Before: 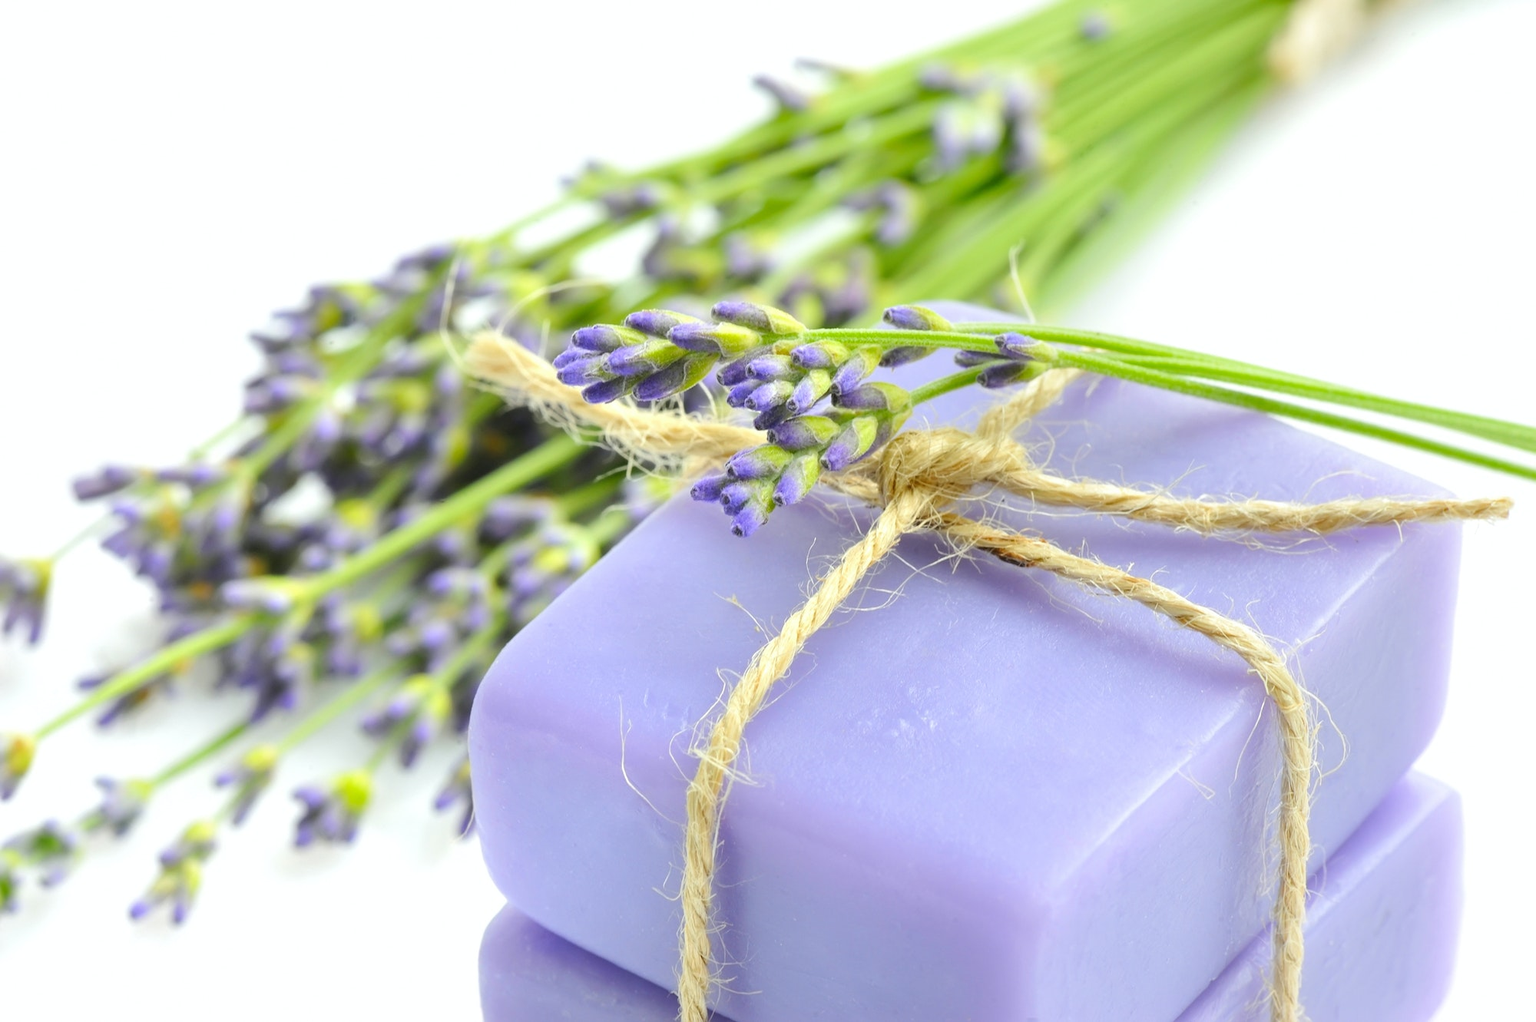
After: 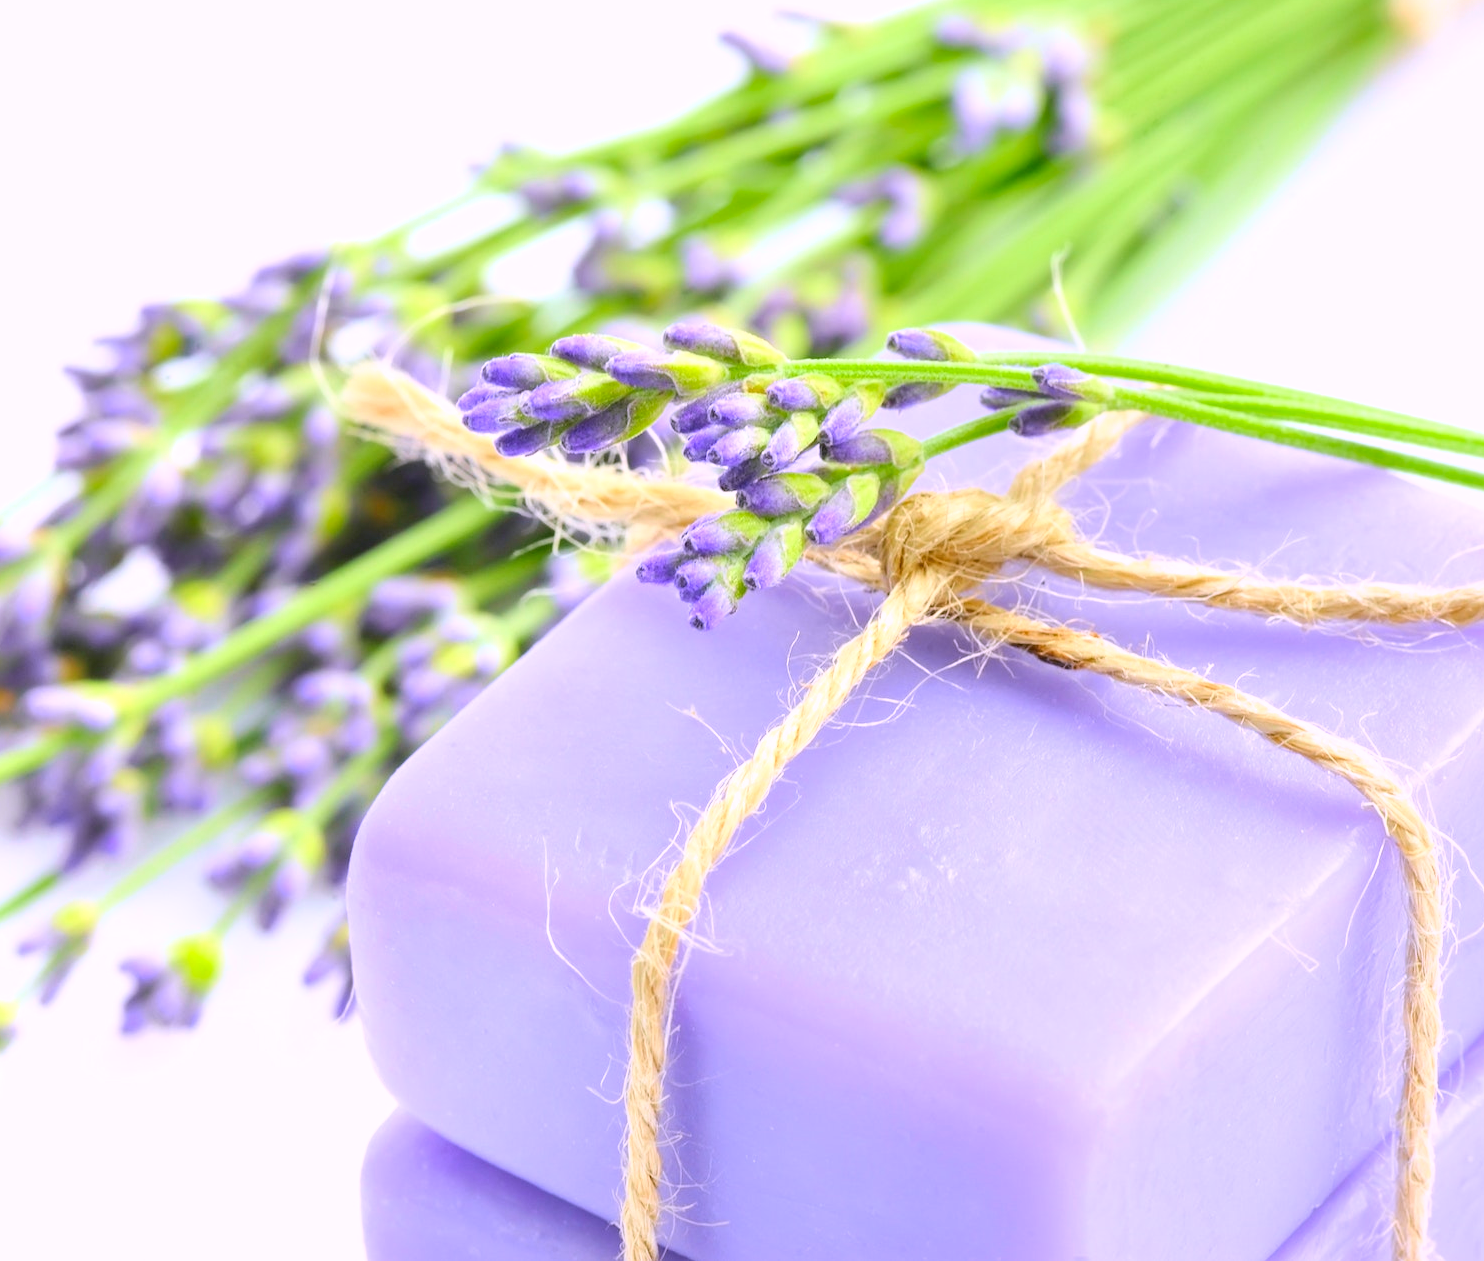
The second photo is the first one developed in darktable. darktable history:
tone curve: curves: ch0 [(0, 0) (0.389, 0.458) (0.745, 0.82) (0.849, 0.917) (0.919, 0.969) (1, 1)]; ch1 [(0, 0) (0.437, 0.404) (0.5, 0.5) (0.529, 0.55) (0.58, 0.6) (0.616, 0.649) (1, 1)]; ch2 [(0, 0) (0.442, 0.428) (0.5, 0.5) (0.525, 0.543) (0.585, 0.62) (1, 1)], color space Lab, independent channels, preserve colors none
white balance: red 1.042, blue 1.17
crop and rotate: left 13.15%, top 5.251%, right 12.609%
